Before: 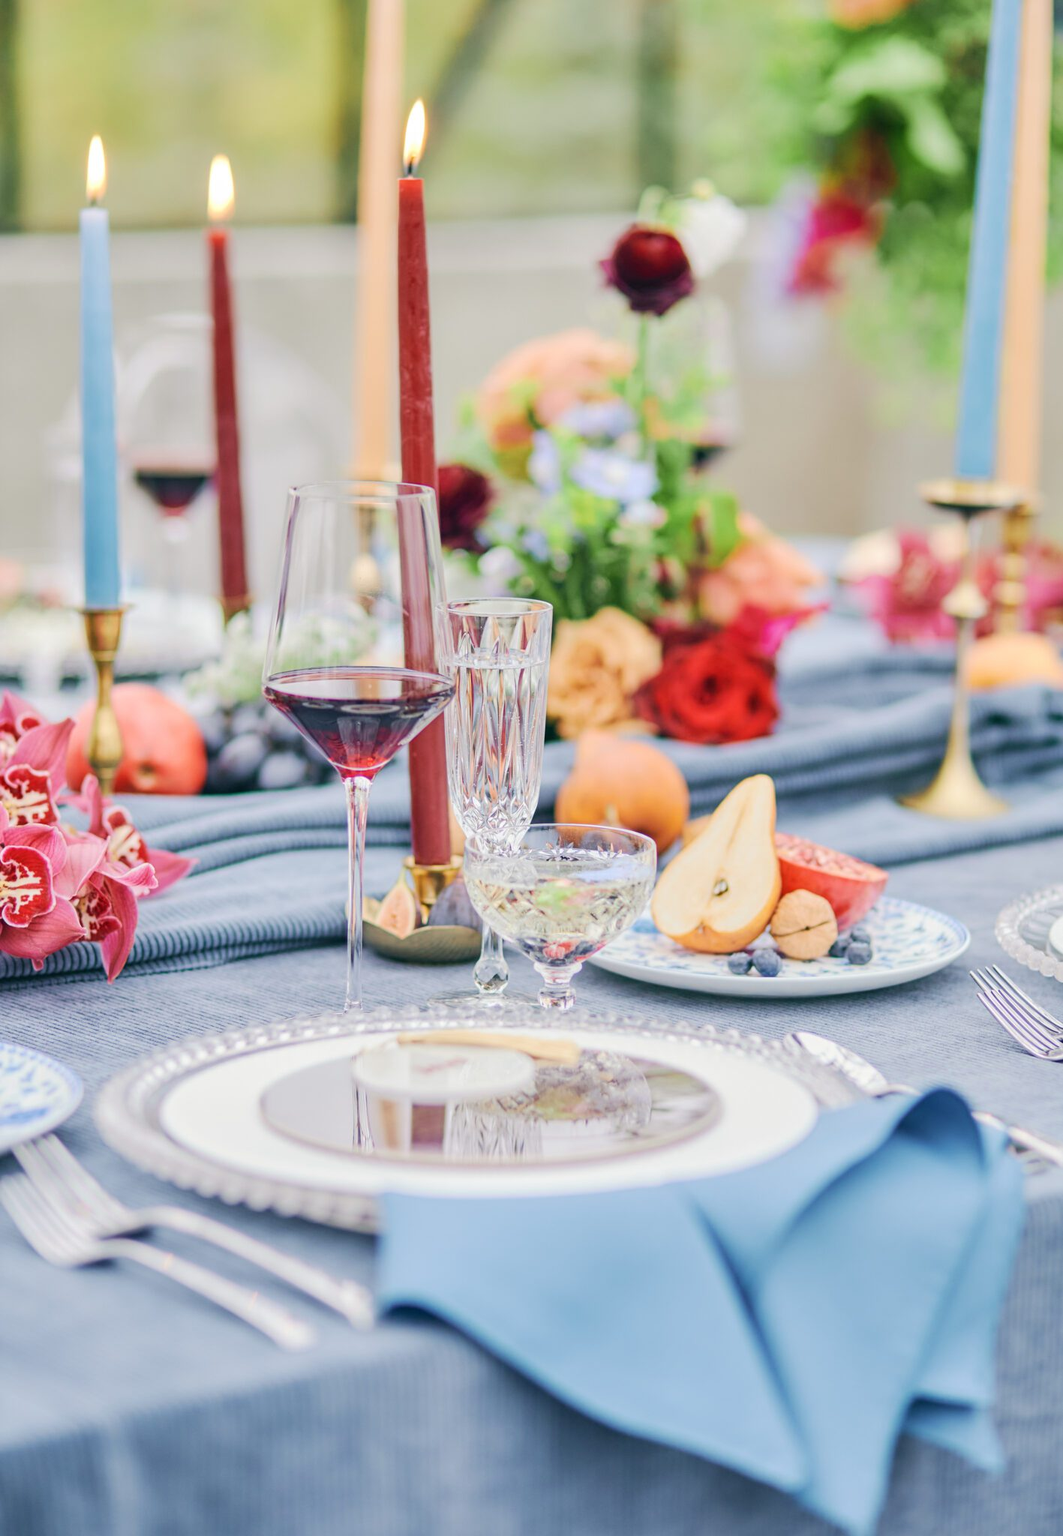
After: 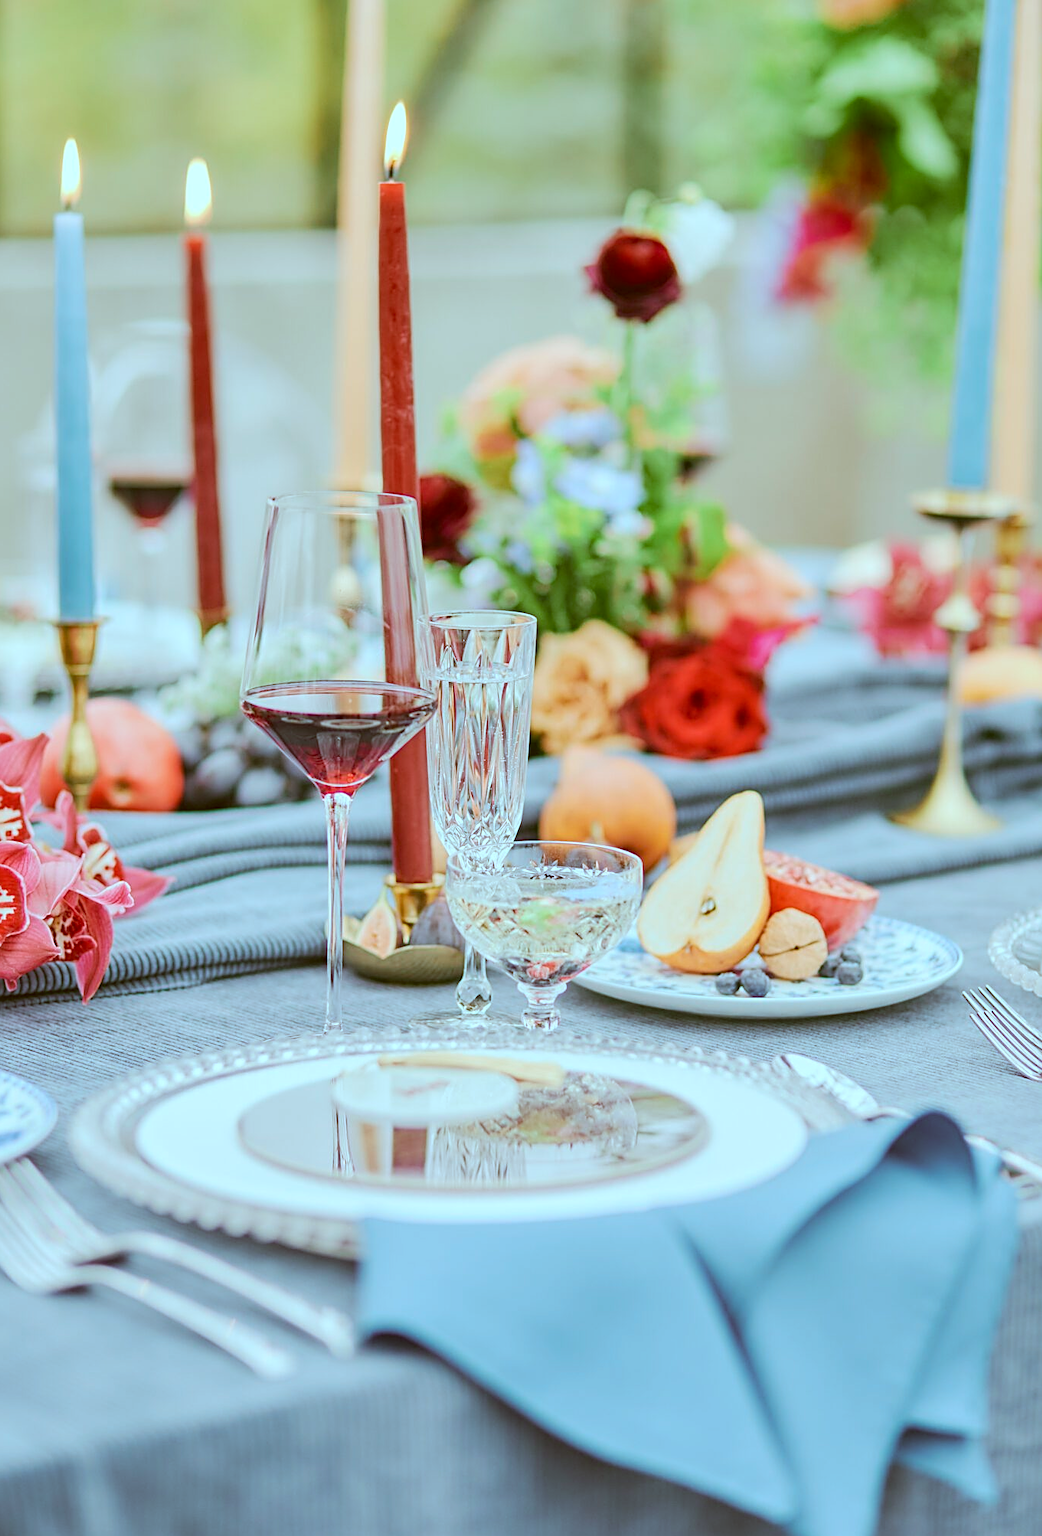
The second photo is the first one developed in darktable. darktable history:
crop and rotate: left 2.598%, right 1.265%, bottom 2.022%
color correction: highlights a* -14.6, highlights b* -16.23, shadows a* 10.78, shadows b* 29.99
sharpen: on, module defaults
